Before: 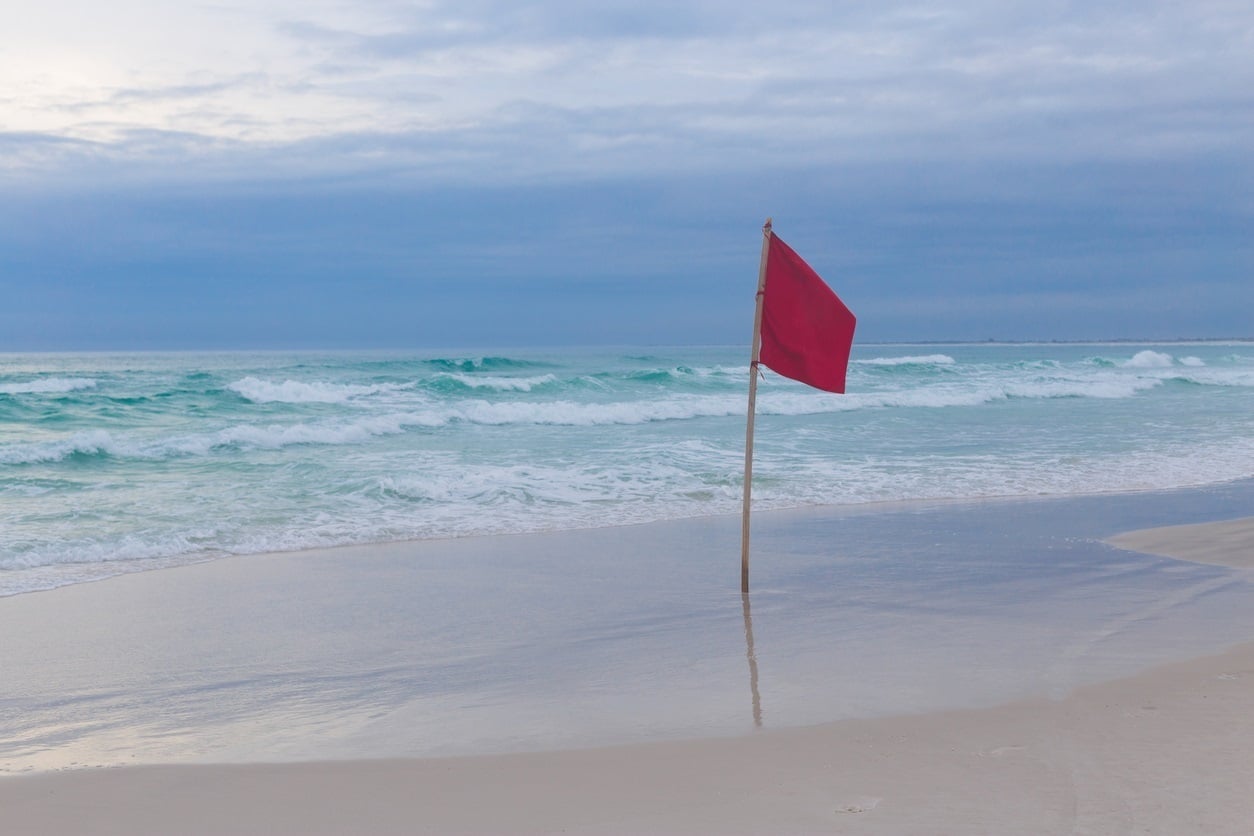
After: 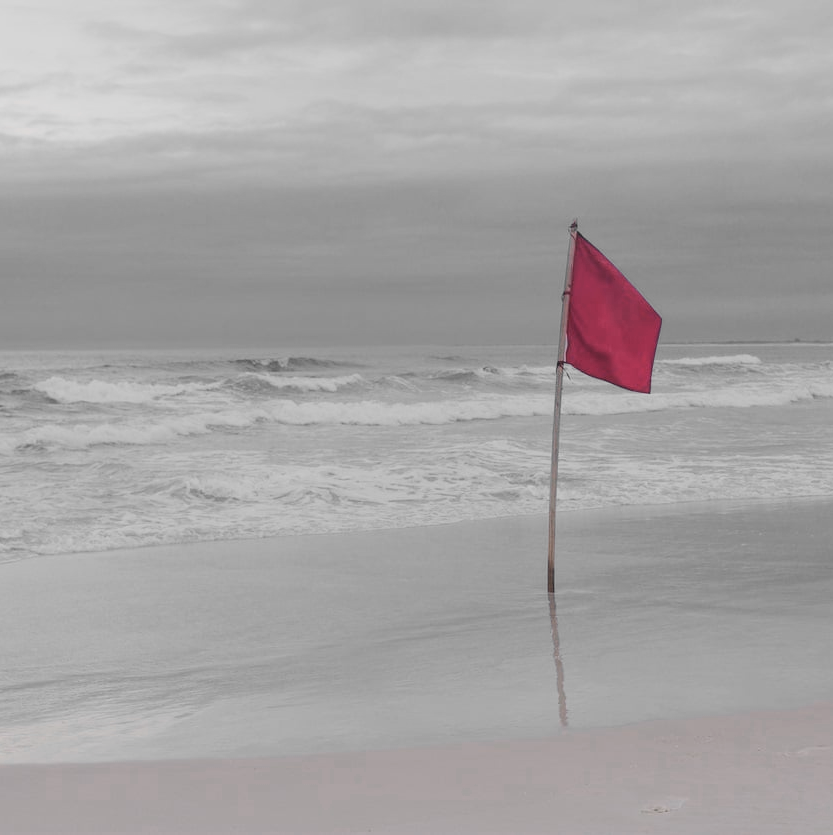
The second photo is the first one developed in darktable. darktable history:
crop and rotate: left 15.485%, right 18.016%
filmic rgb: black relative exposure -5.13 EV, white relative exposure 3.95 EV, hardness 2.9, contrast 1.297, highlights saturation mix -11.41%, iterations of high-quality reconstruction 0
color correction: highlights a* -0.123, highlights b* 0.087
color zones: curves: ch0 [(0, 0.65) (0.096, 0.644) (0.221, 0.539) (0.429, 0.5) (0.571, 0.5) (0.714, 0.5) (0.857, 0.5) (1, 0.65)]; ch1 [(0, 0.5) (0.143, 0.5) (0.257, -0.002) (0.429, 0.04) (0.571, -0.001) (0.714, -0.015) (0.857, 0.024) (1, 0.5)]
